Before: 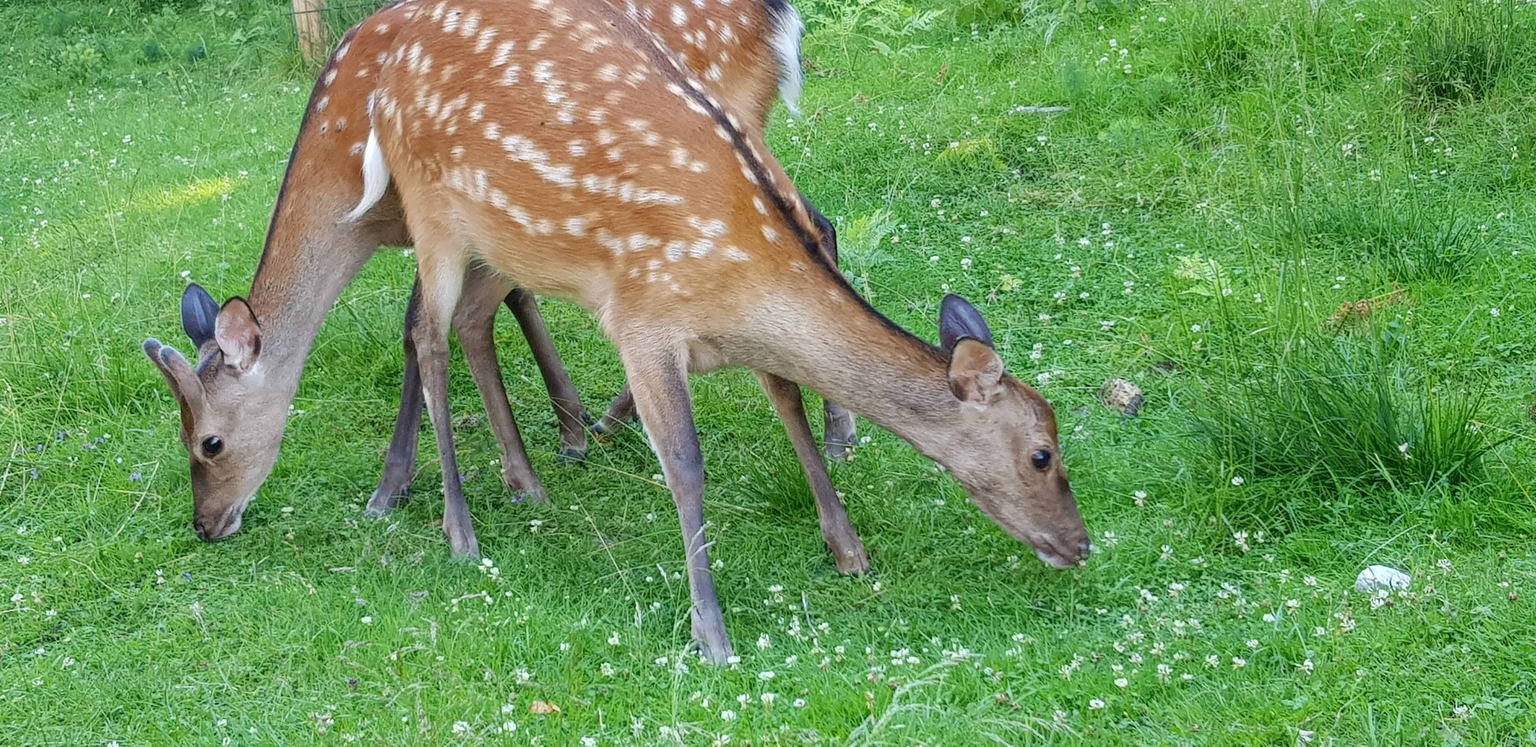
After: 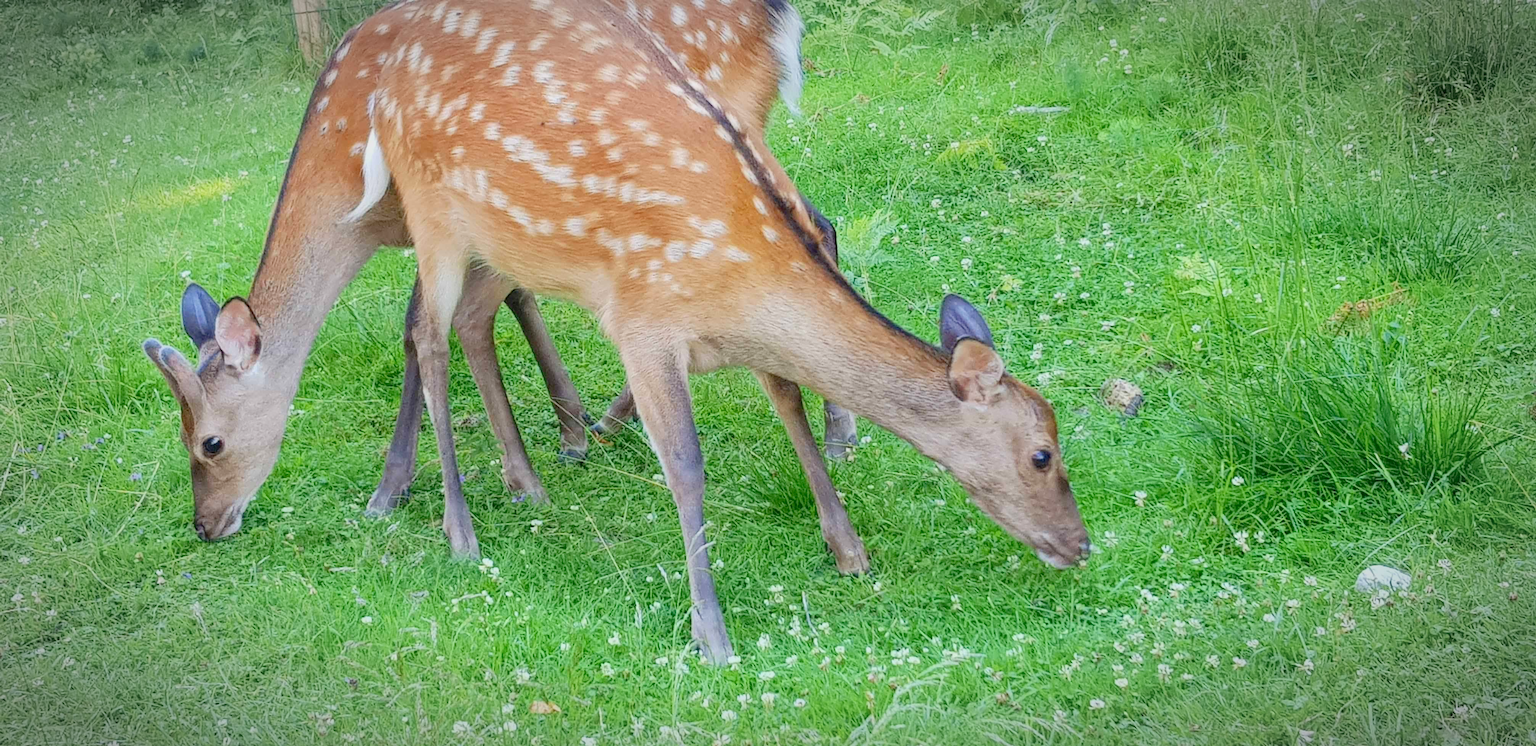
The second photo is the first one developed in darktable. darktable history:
levels: levels [0, 0.445, 1]
vignetting: automatic ratio true
tone equalizer: -8 EV -0.002 EV, -7 EV 0.004 EV, -6 EV -0.045 EV, -5 EV 0.013 EV, -4 EV -0.009 EV, -3 EV 0.019 EV, -2 EV -0.079 EV, -1 EV -0.304 EV, +0 EV -0.555 EV, edges refinement/feathering 500, mask exposure compensation -1.57 EV, preserve details no
